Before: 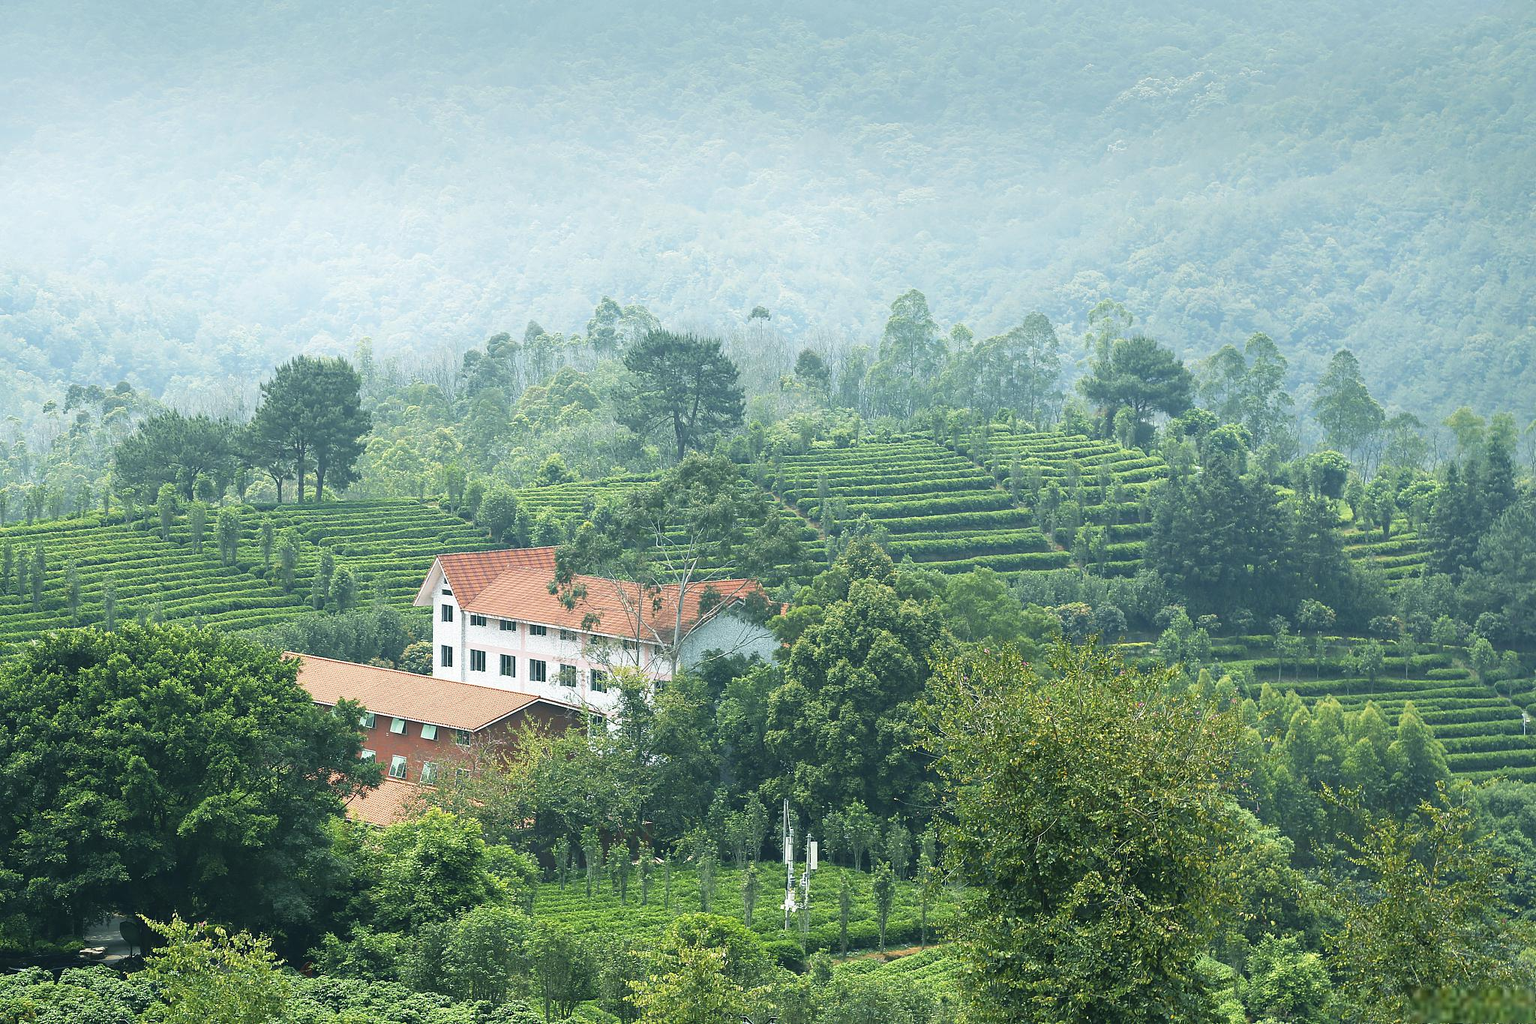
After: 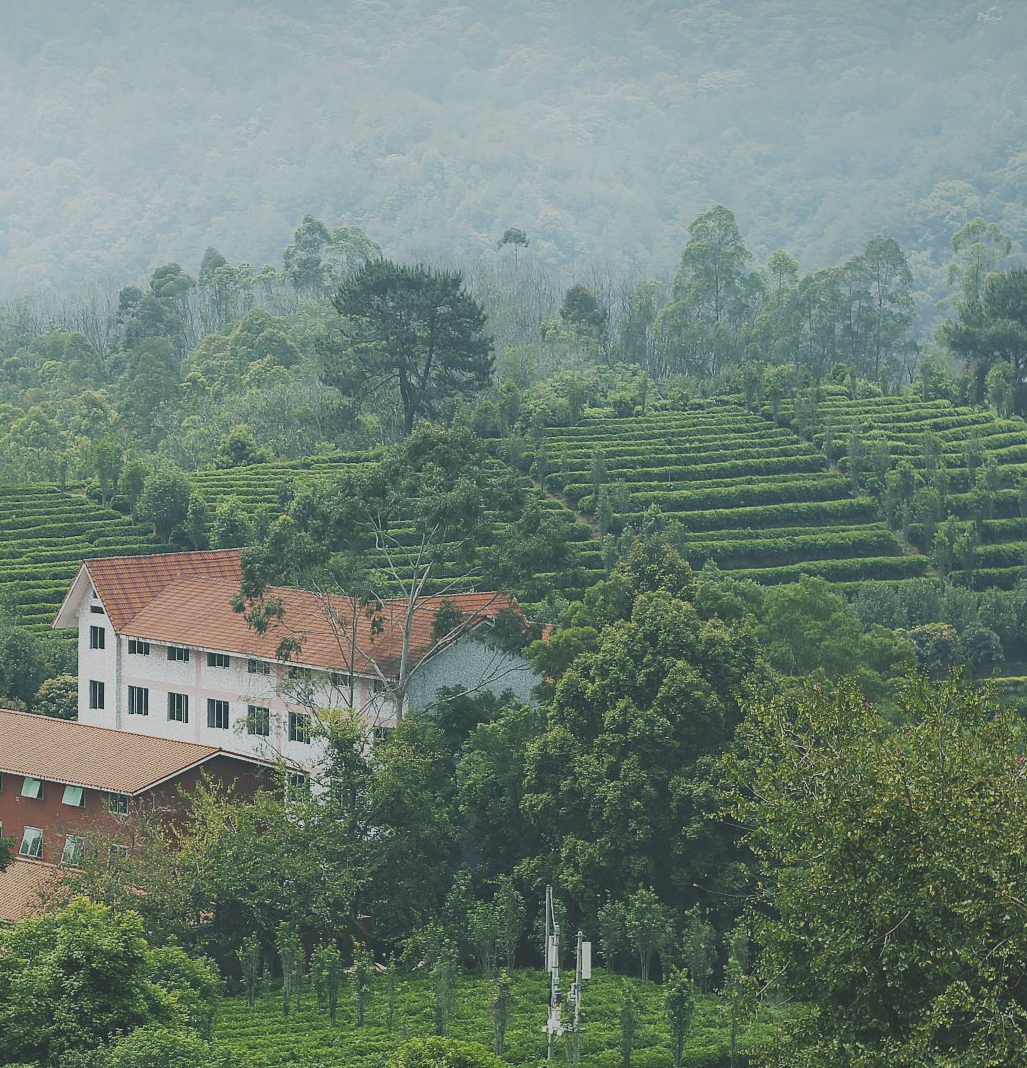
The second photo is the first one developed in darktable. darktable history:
crop and rotate: angle 0.022°, left 24.397%, top 13.216%, right 25.417%, bottom 8.464%
exposure: black level correction -0.035, exposure -0.497 EV, compensate exposure bias true, compensate highlight preservation false
tone equalizer: -8 EV 0.25 EV, -7 EV 0.403 EV, -6 EV 0.427 EV, -5 EV 0.289 EV, -3 EV -0.271 EV, -2 EV -0.405 EV, -1 EV -0.396 EV, +0 EV -0.26 EV
